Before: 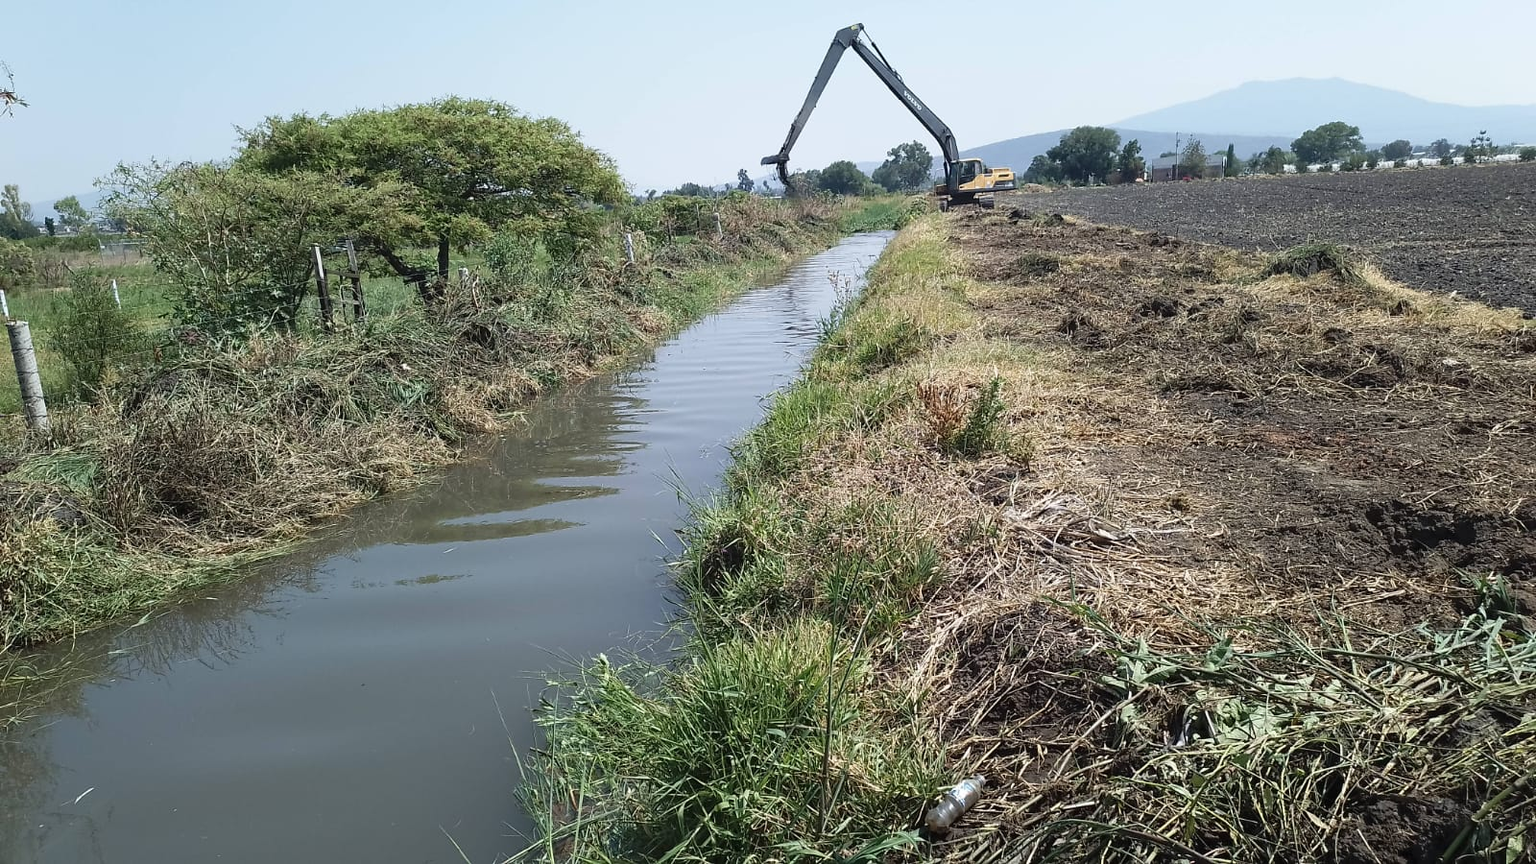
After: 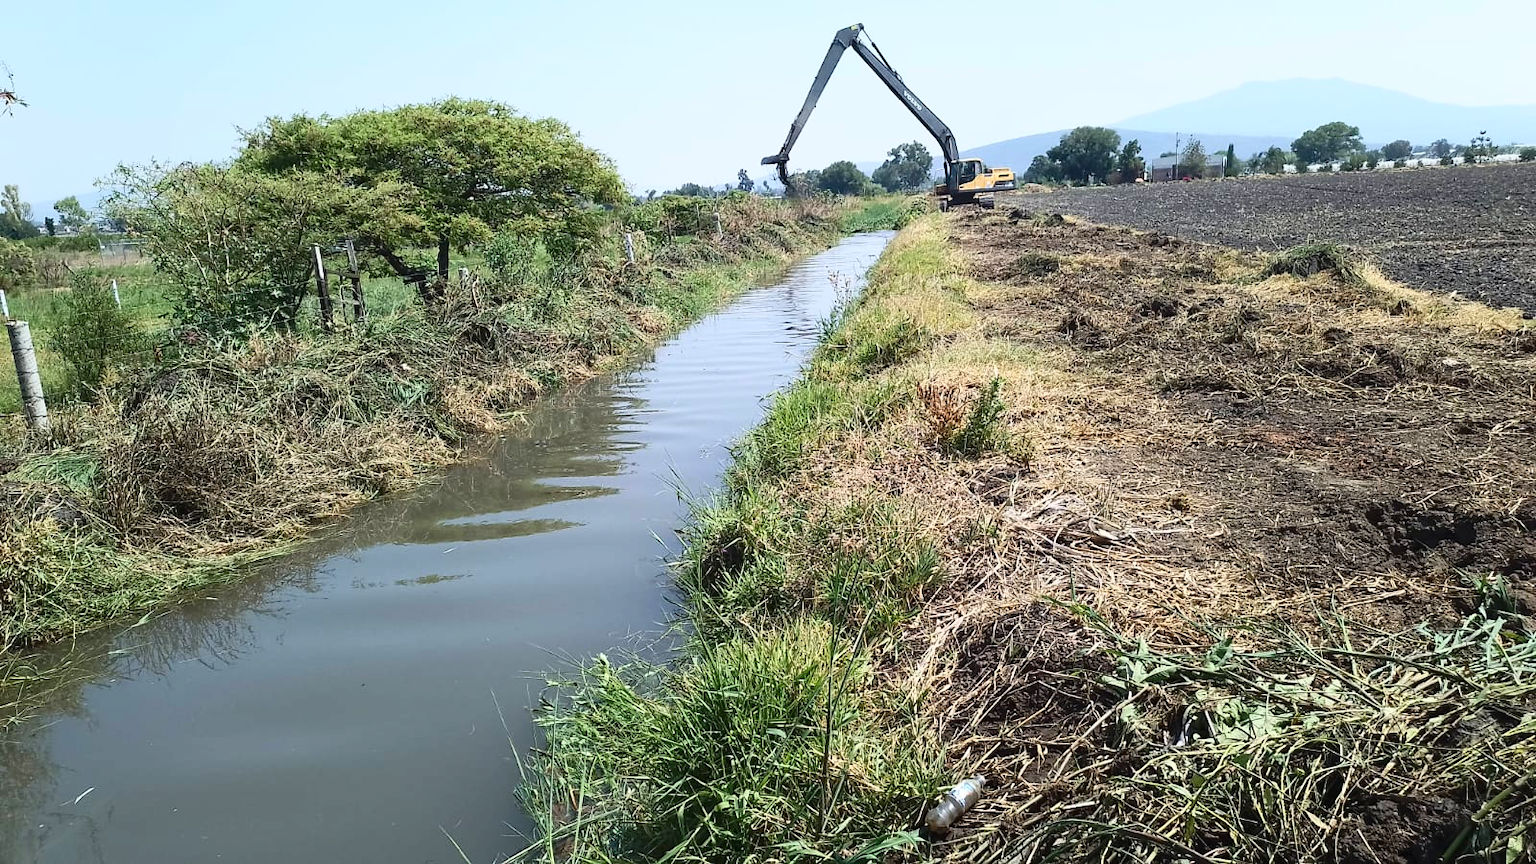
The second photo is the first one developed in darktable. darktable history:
contrast brightness saturation: contrast 0.233, brightness 0.115, saturation 0.291
